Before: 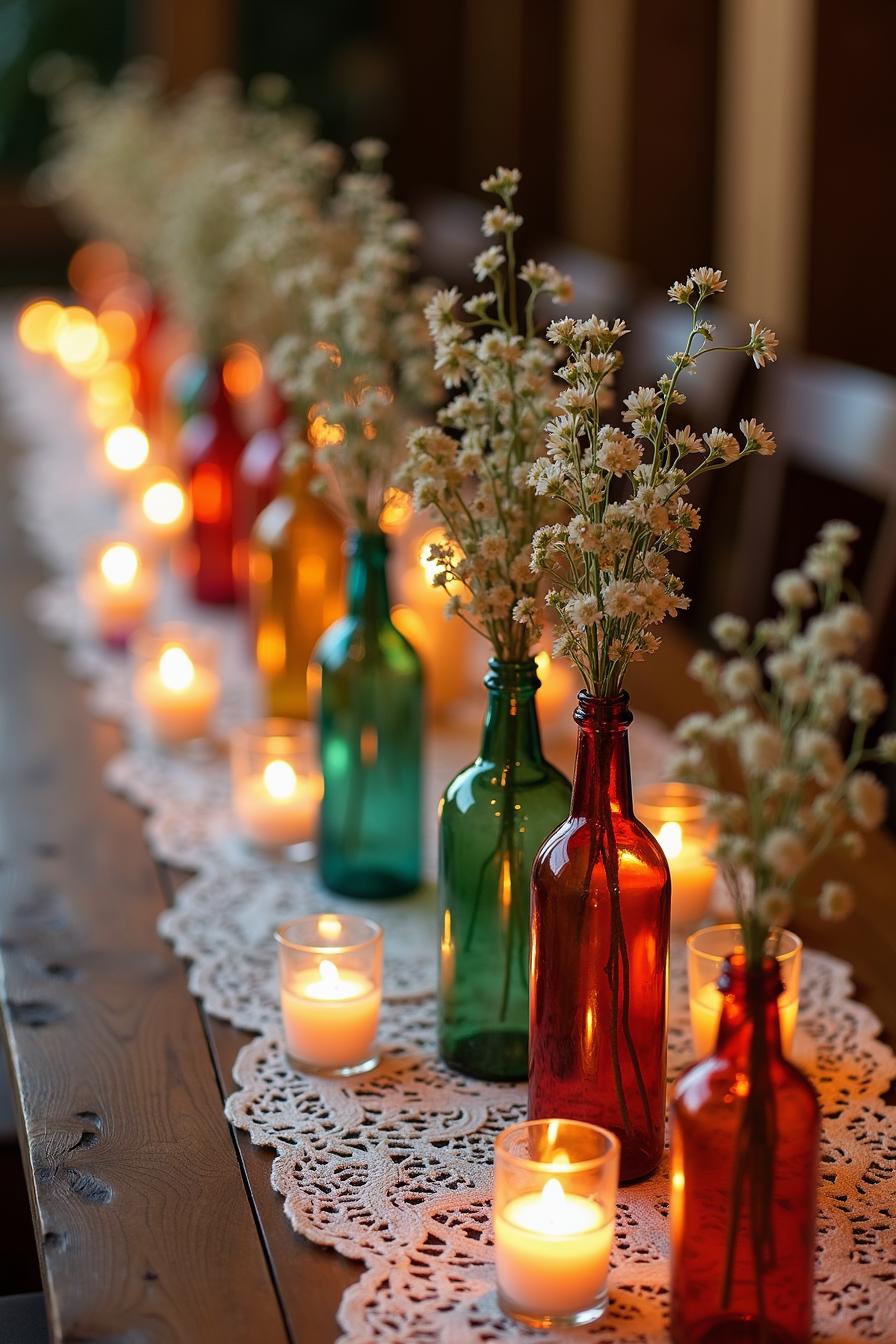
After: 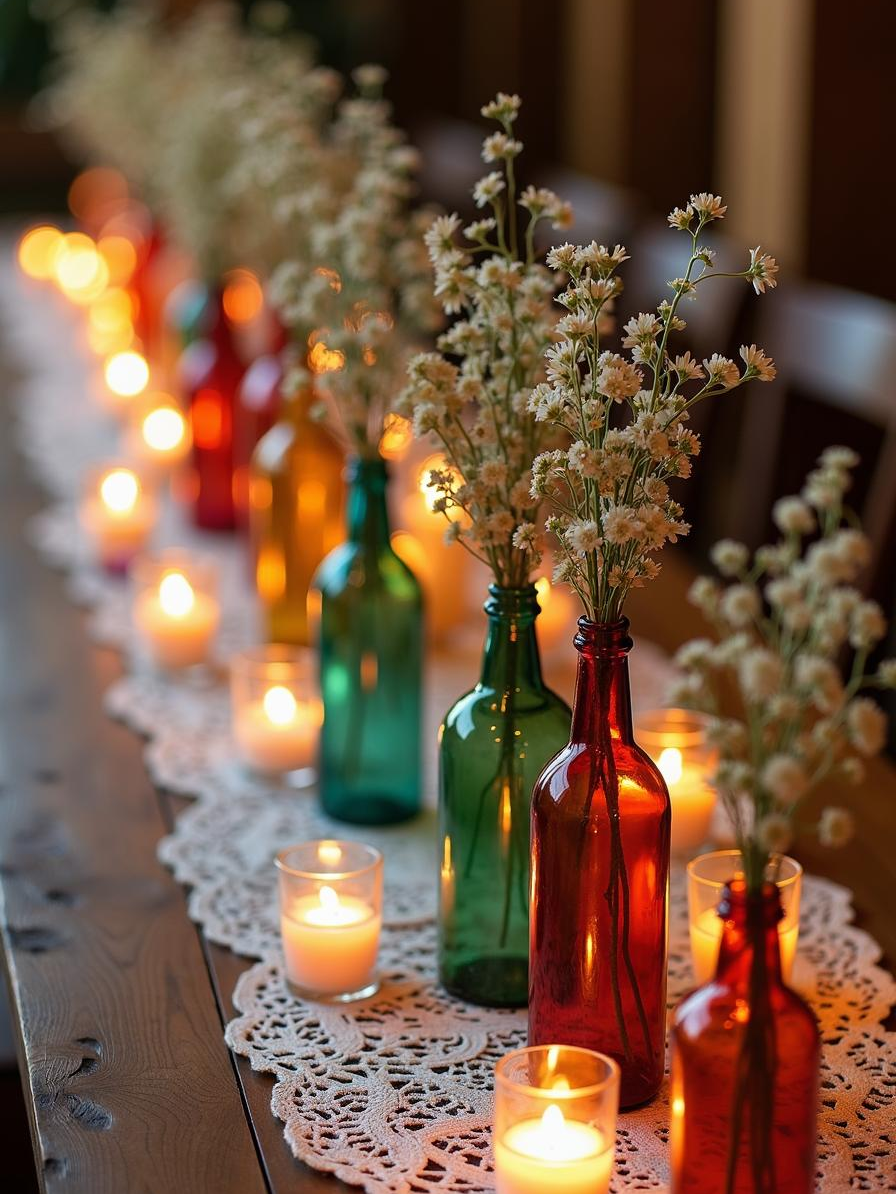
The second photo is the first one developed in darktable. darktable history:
crop and rotate: top 5.541%, bottom 5.571%
